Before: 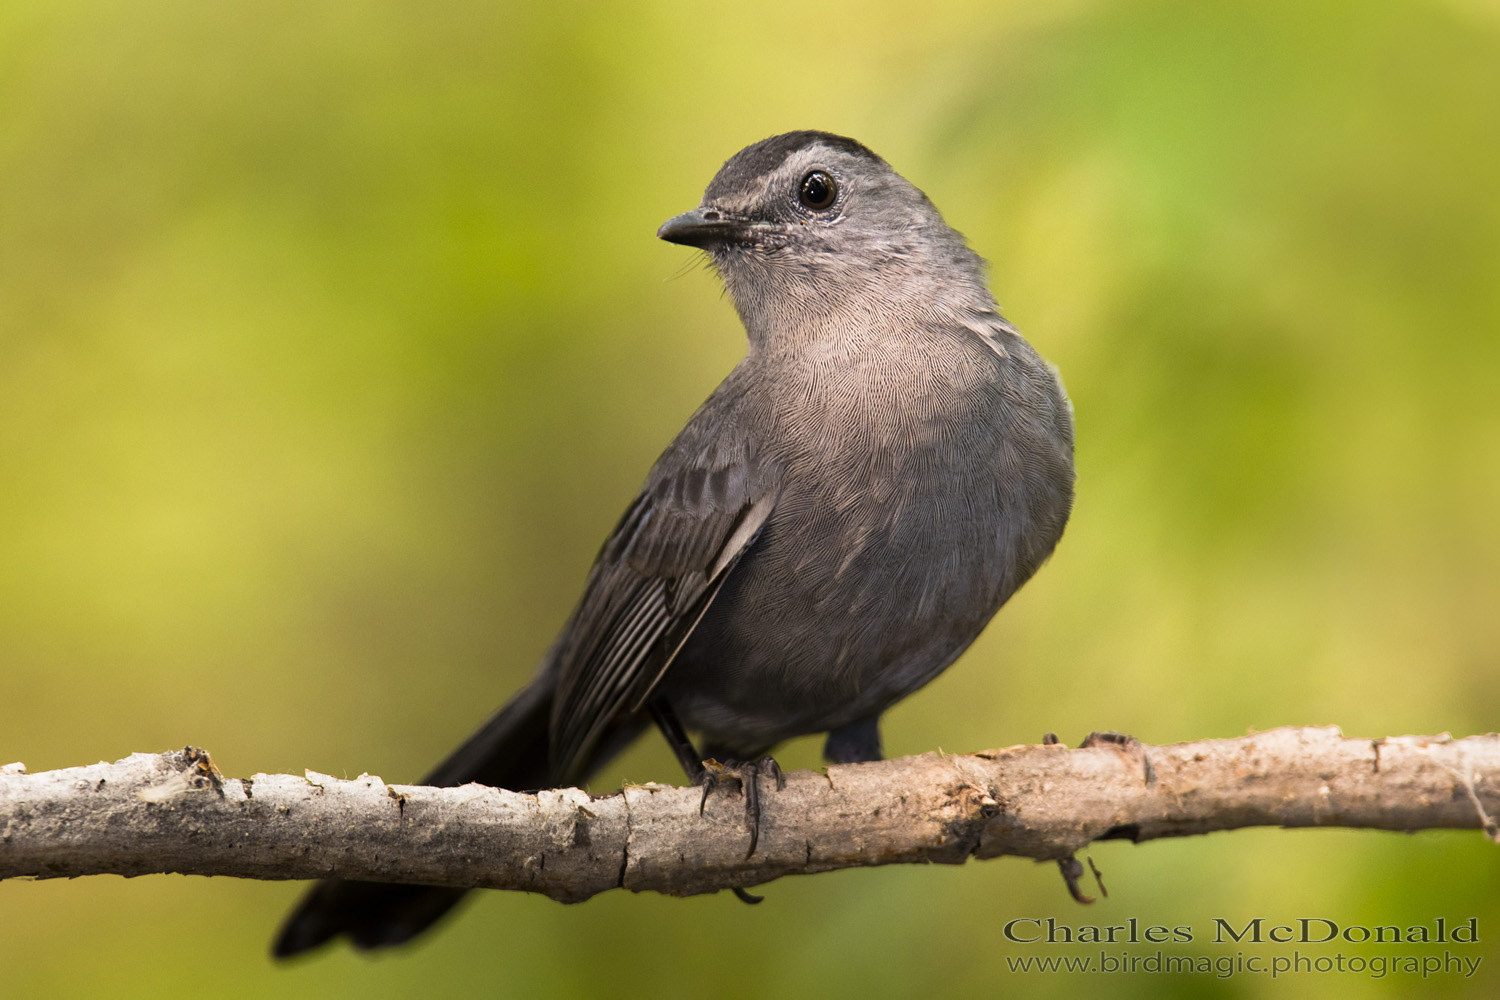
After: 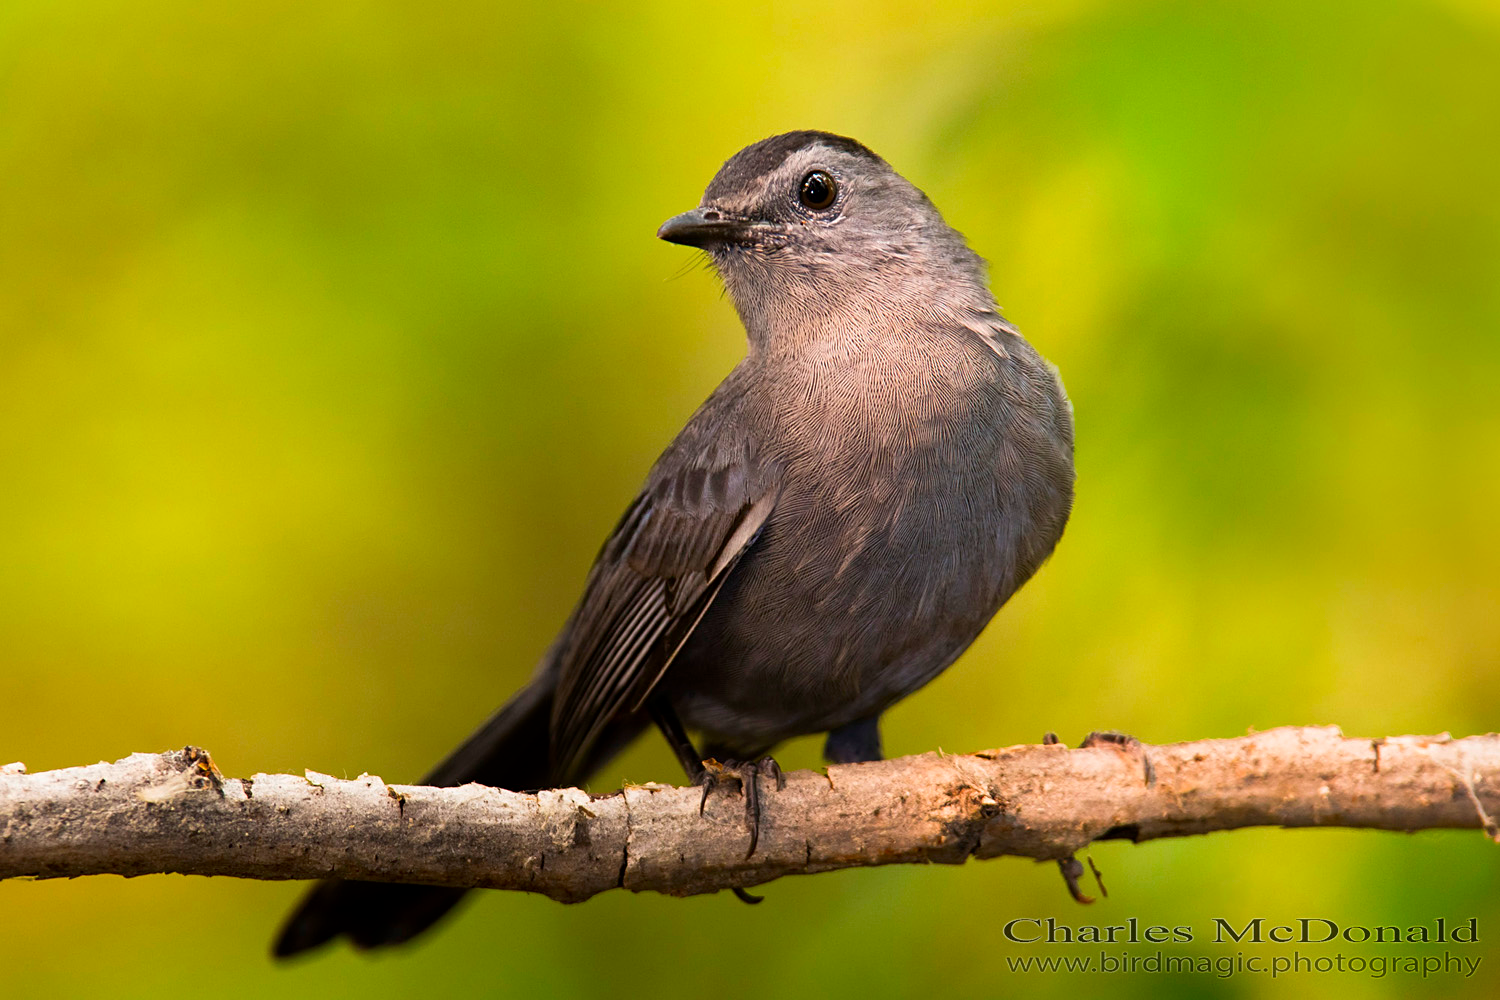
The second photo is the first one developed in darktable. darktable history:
sharpen: amount 0.214
contrast brightness saturation: brightness -0.028, saturation 0.353
